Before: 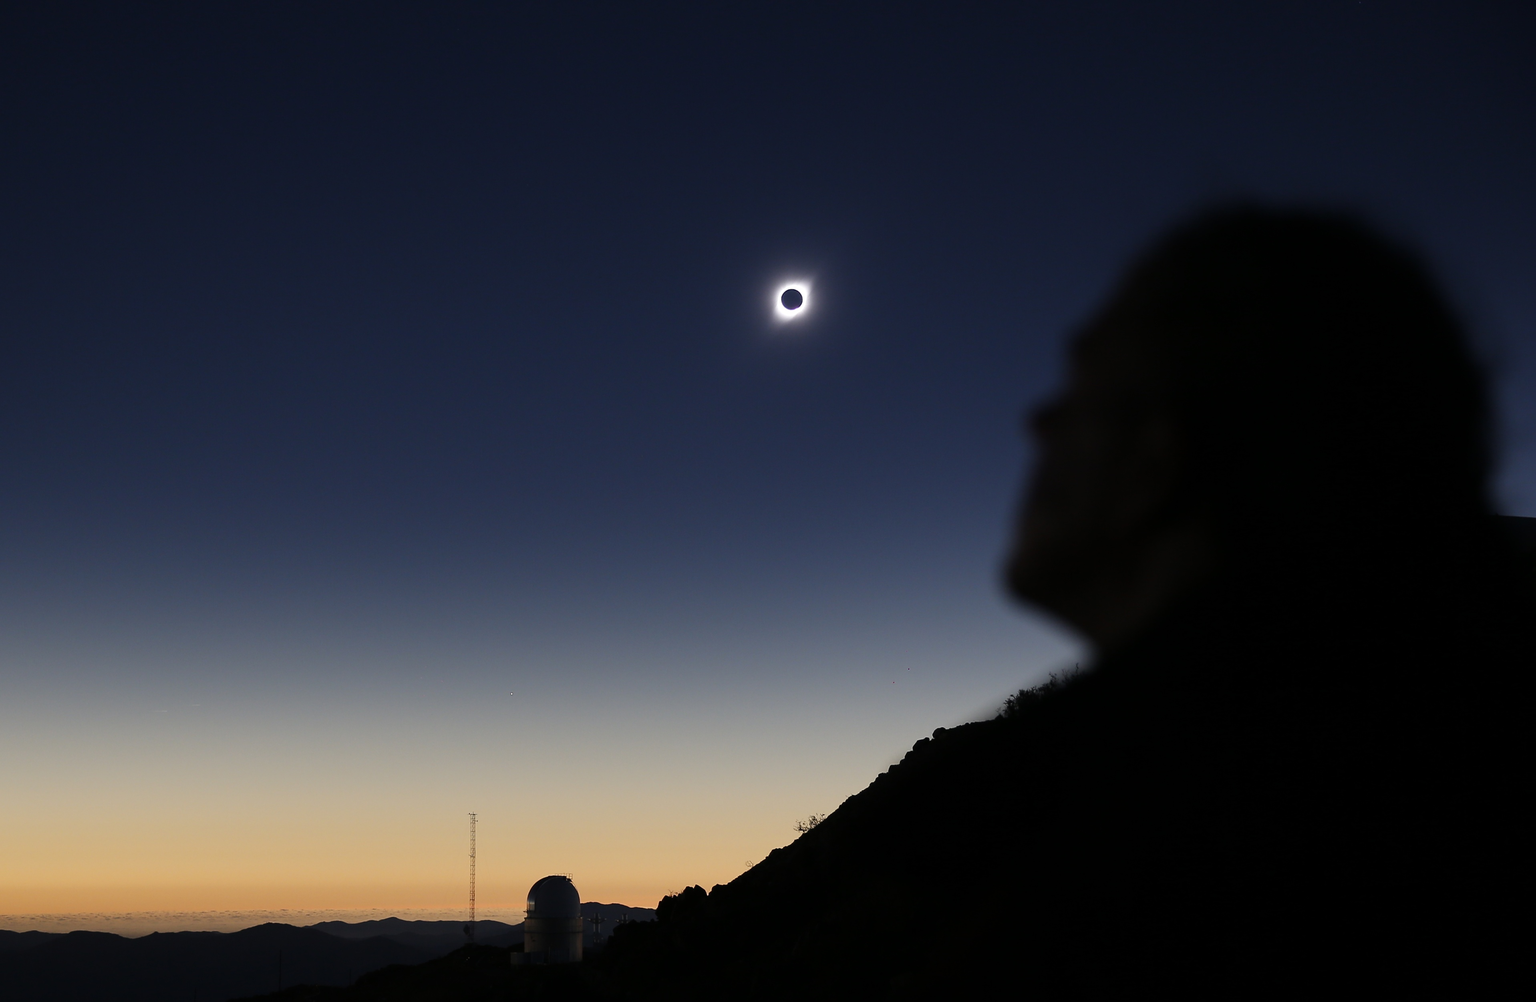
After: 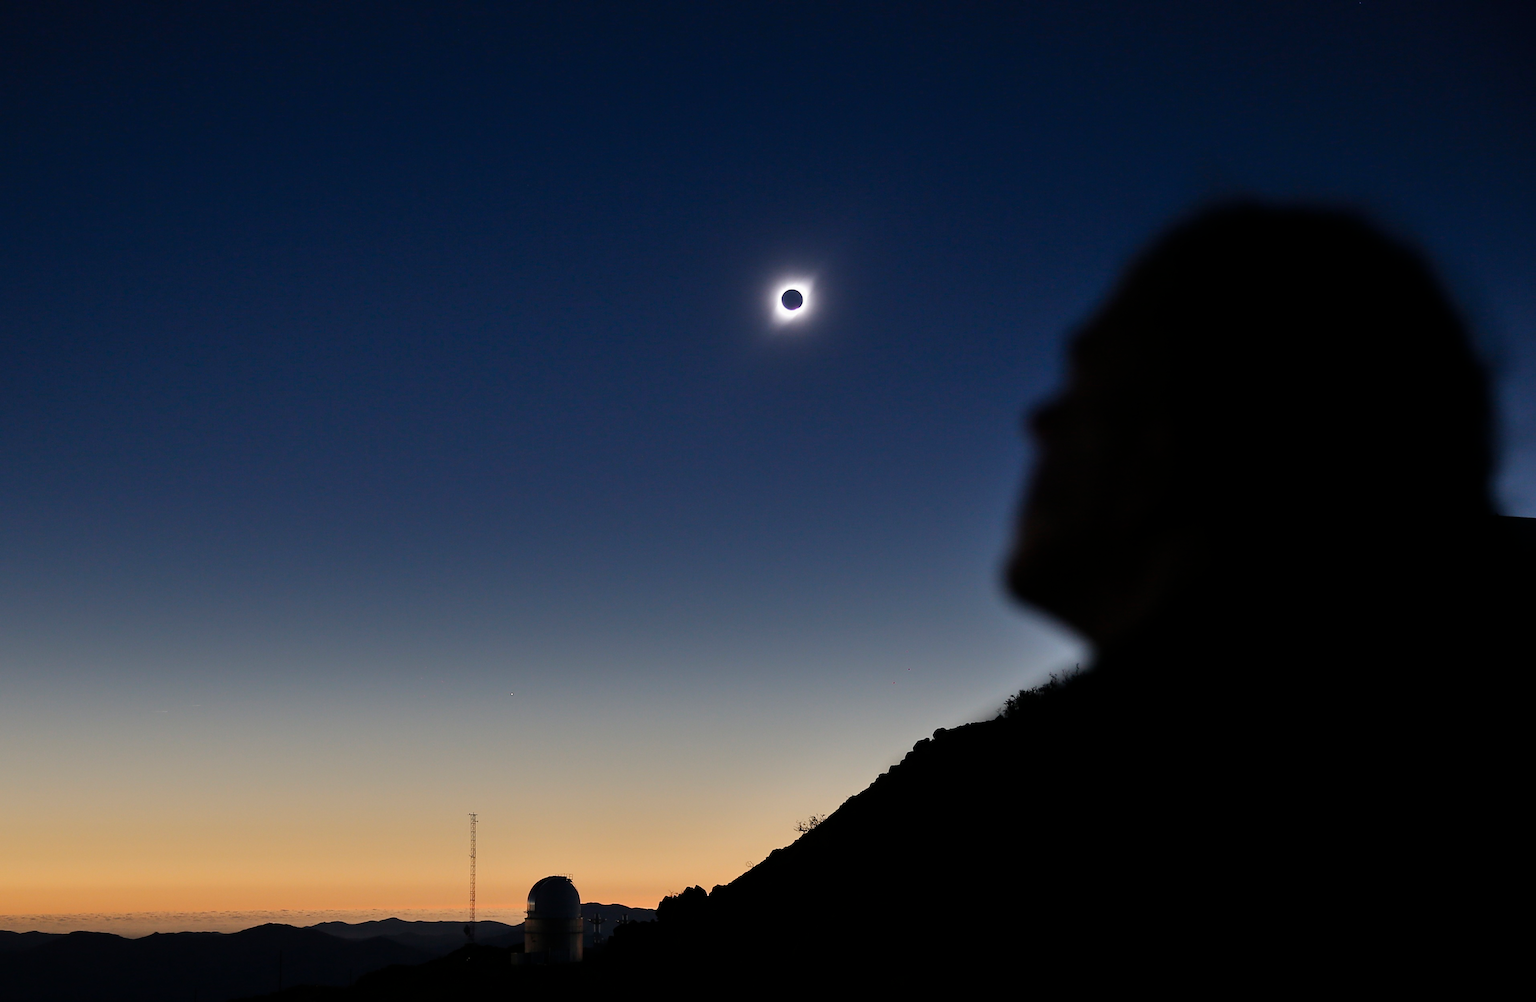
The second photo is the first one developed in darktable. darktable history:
shadows and highlights: shadows 43.88, white point adjustment -1.56, soften with gaussian
